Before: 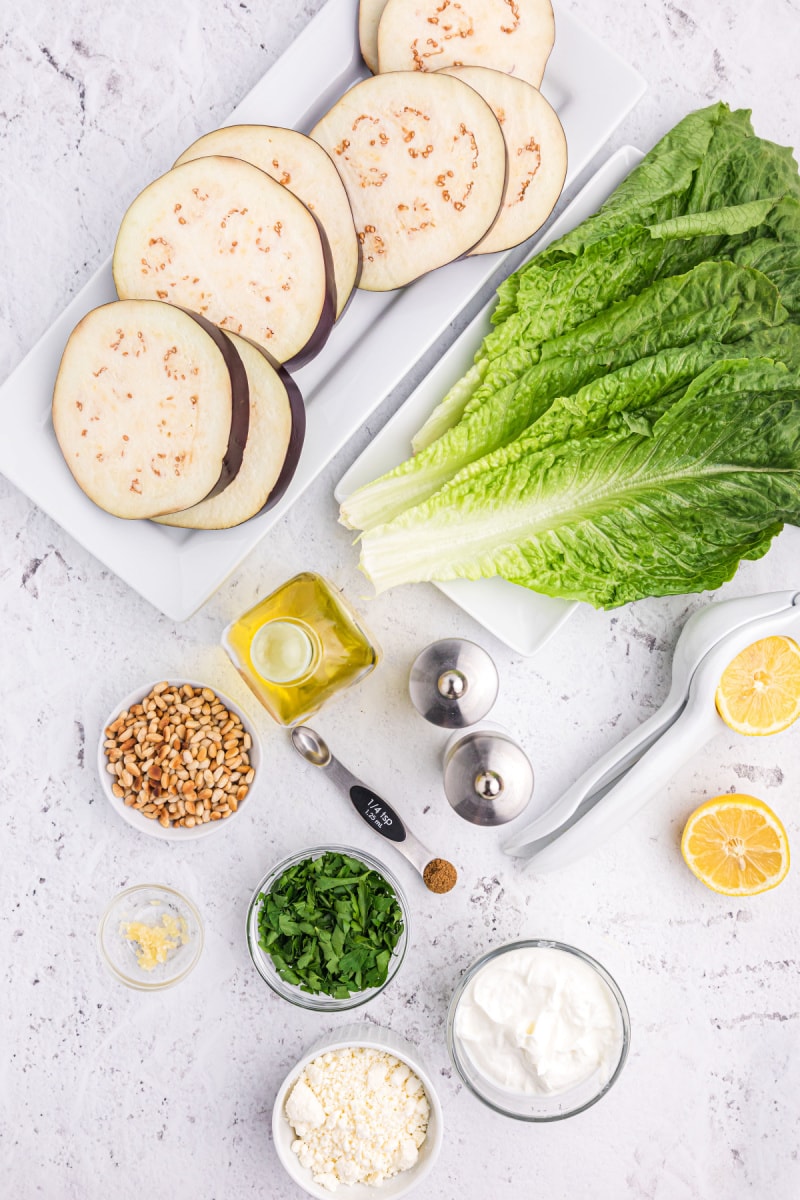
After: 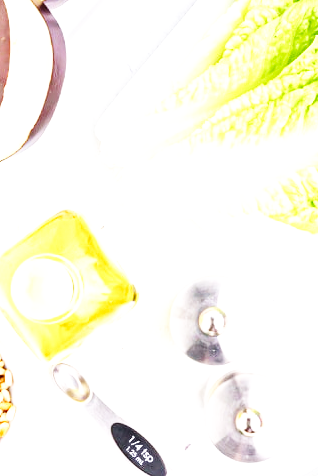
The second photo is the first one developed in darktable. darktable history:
exposure: black level correction 0, exposure 1.106 EV, compensate exposure bias true, compensate highlight preservation false
crop: left 29.984%, top 30.261%, right 30.182%, bottom 30.029%
base curve: curves: ch0 [(0, 0.003) (0.001, 0.002) (0.006, 0.004) (0.02, 0.022) (0.048, 0.086) (0.094, 0.234) (0.162, 0.431) (0.258, 0.629) (0.385, 0.8) (0.548, 0.918) (0.751, 0.988) (1, 1)], preserve colors none
